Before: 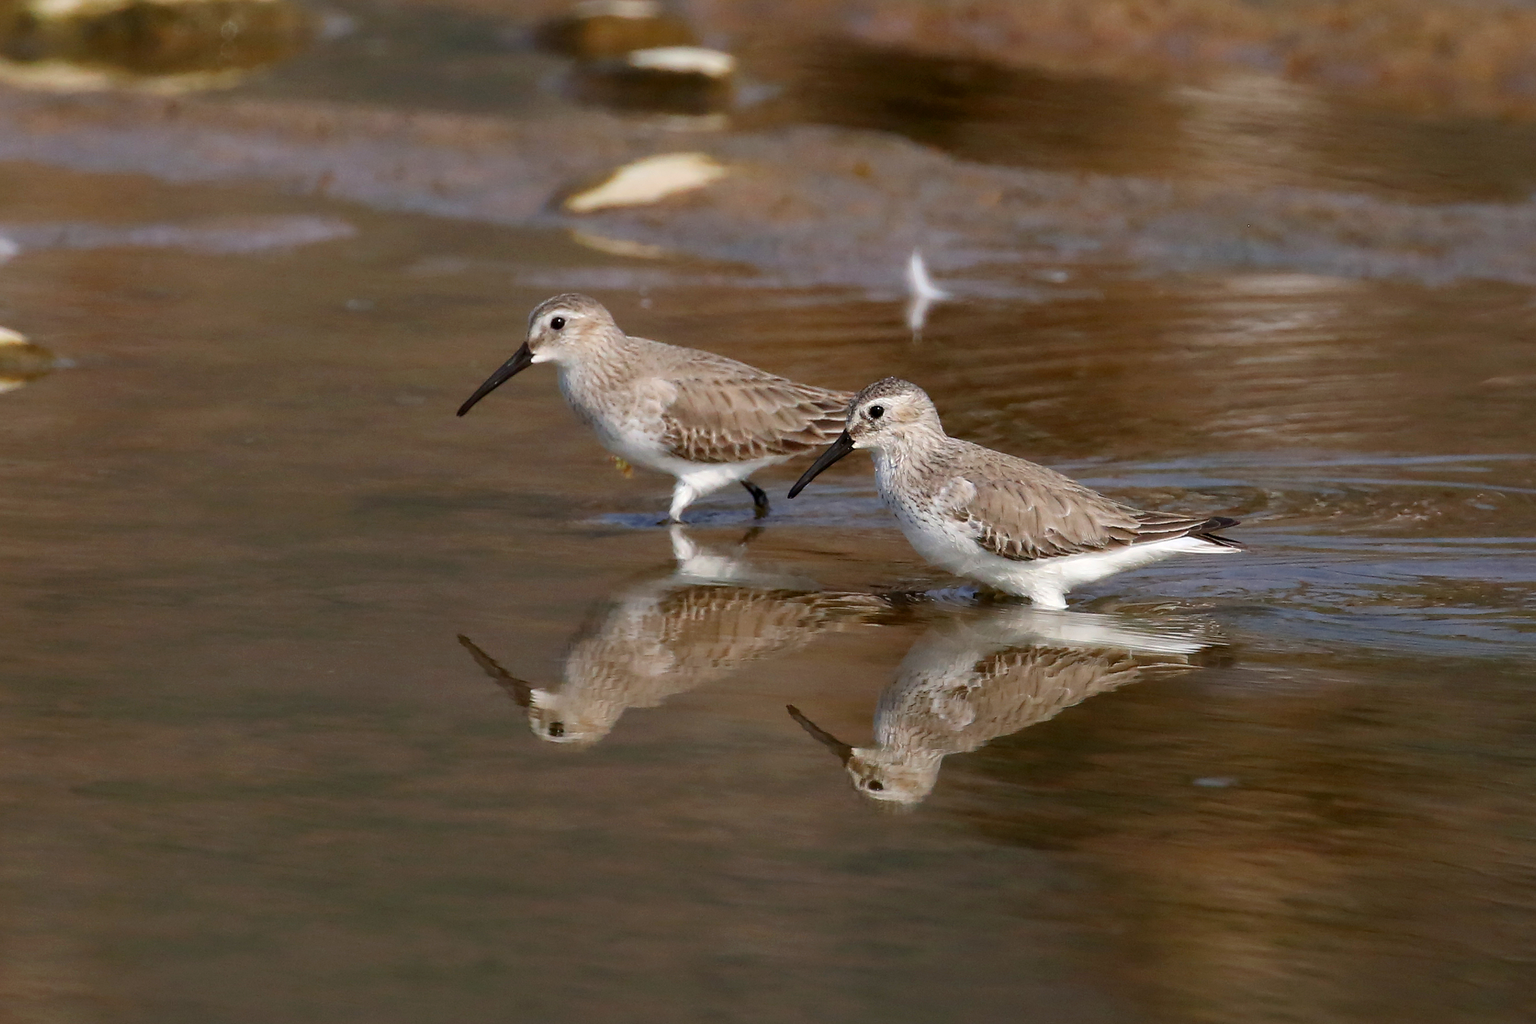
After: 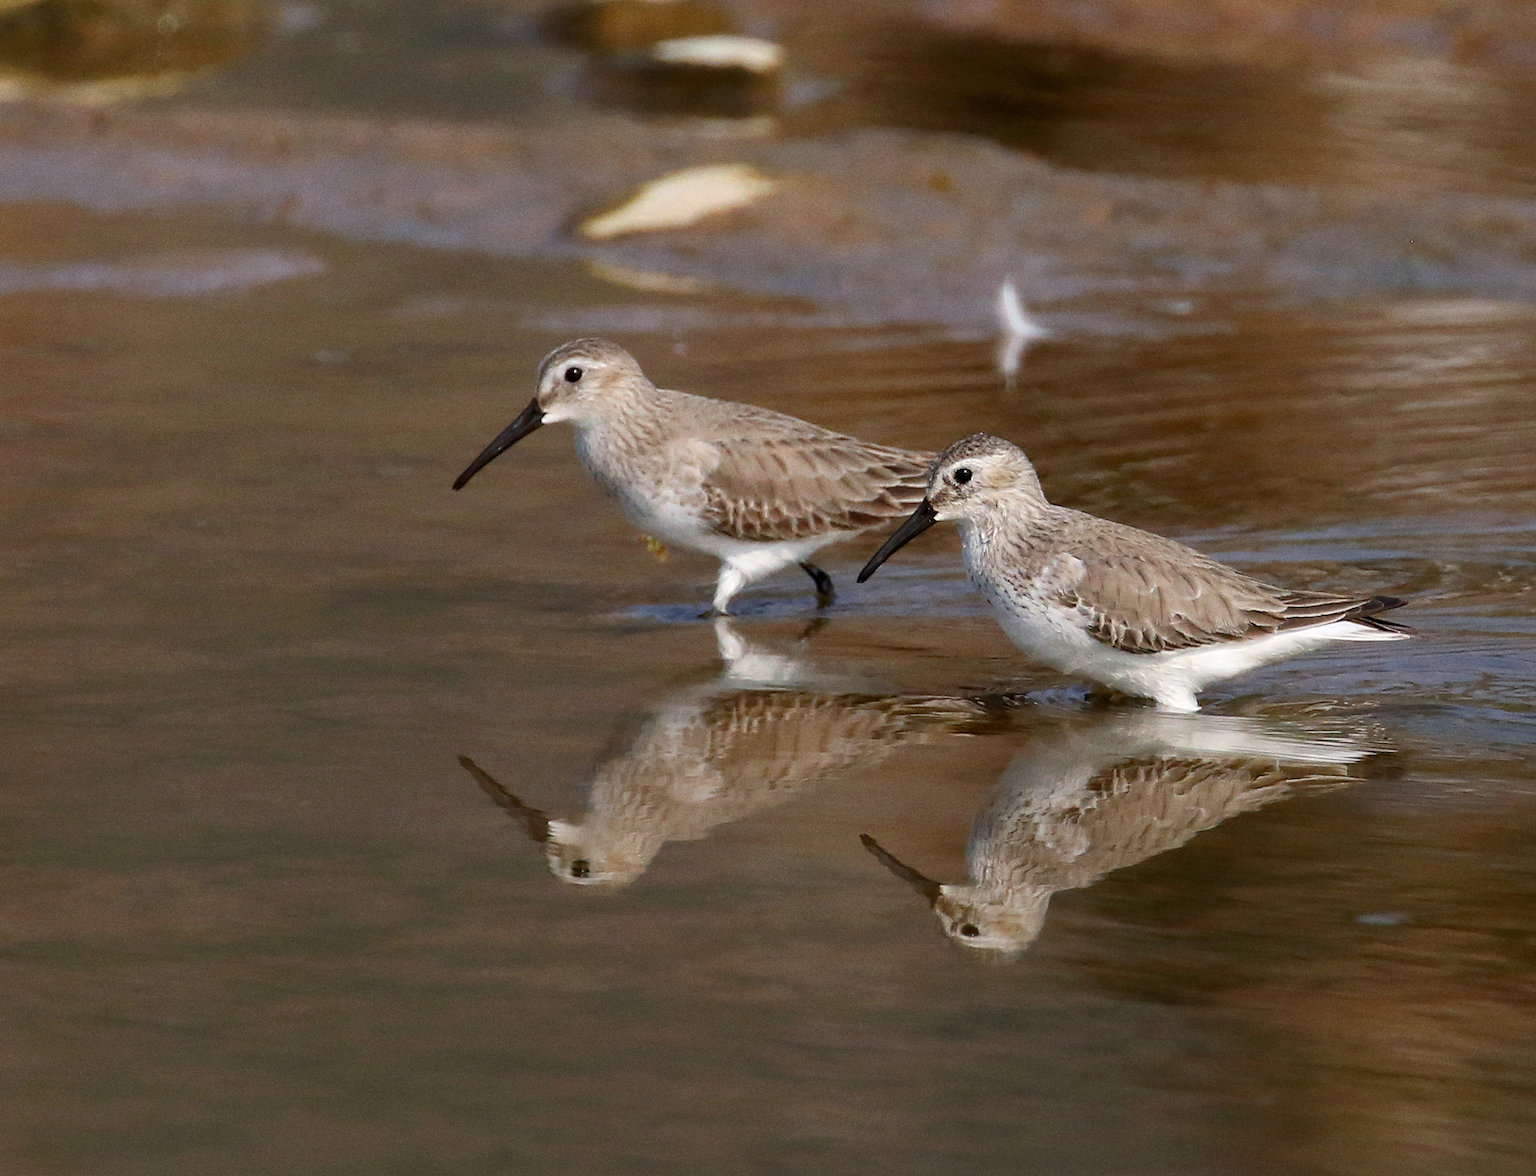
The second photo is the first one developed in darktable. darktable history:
crop and rotate: angle 1°, left 4.281%, top 0.642%, right 11.383%, bottom 2.486%
grain: coarseness 3.21 ISO
